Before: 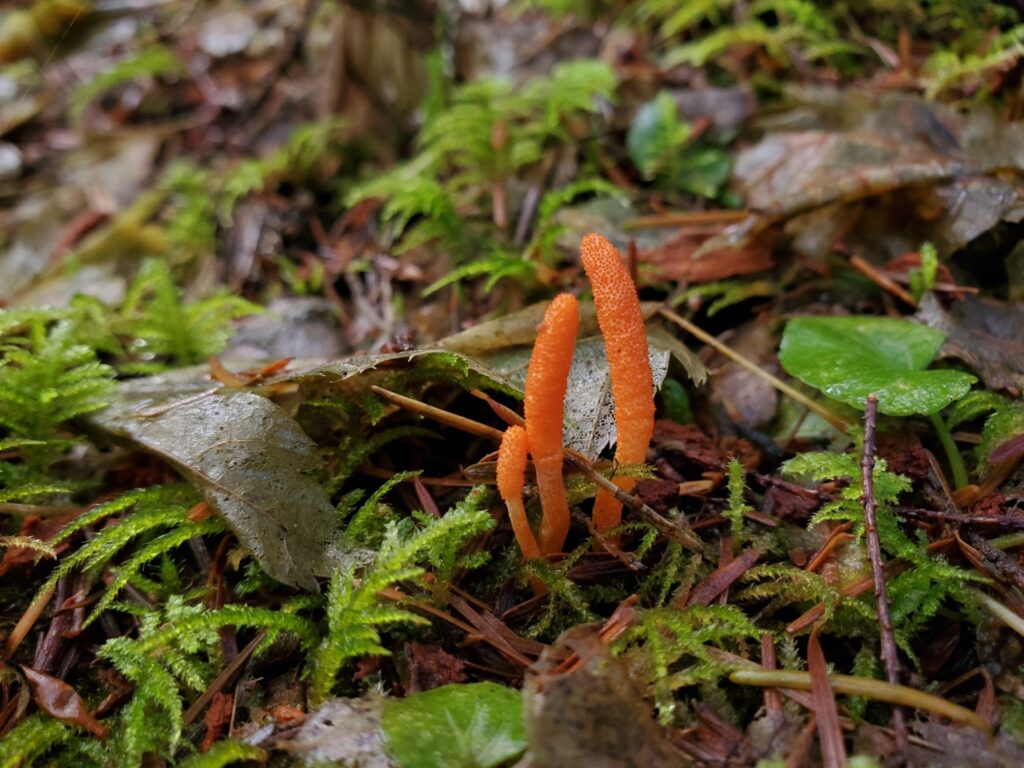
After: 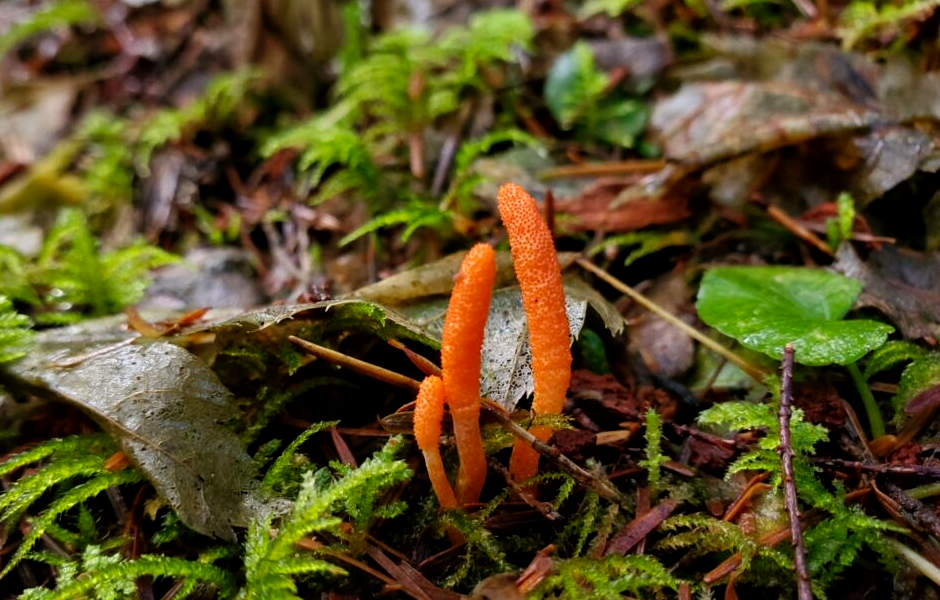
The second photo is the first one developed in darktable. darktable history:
crop: left 8.144%, top 6.602%, bottom 15.259%
local contrast: mode bilateral grid, contrast 20, coarseness 50, detail 120%, midtone range 0.2
tone curve: curves: ch0 [(0, 0) (0.003, 0.001) (0.011, 0.005) (0.025, 0.011) (0.044, 0.02) (0.069, 0.031) (0.1, 0.045) (0.136, 0.078) (0.177, 0.124) (0.224, 0.18) (0.277, 0.245) (0.335, 0.315) (0.399, 0.393) (0.468, 0.477) (0.543, 0.569) (0.623, 0.666) (0.709, 0.771) (0.801, 0.871) (0.898, 0.965) (1, 1)], preserve colors none
